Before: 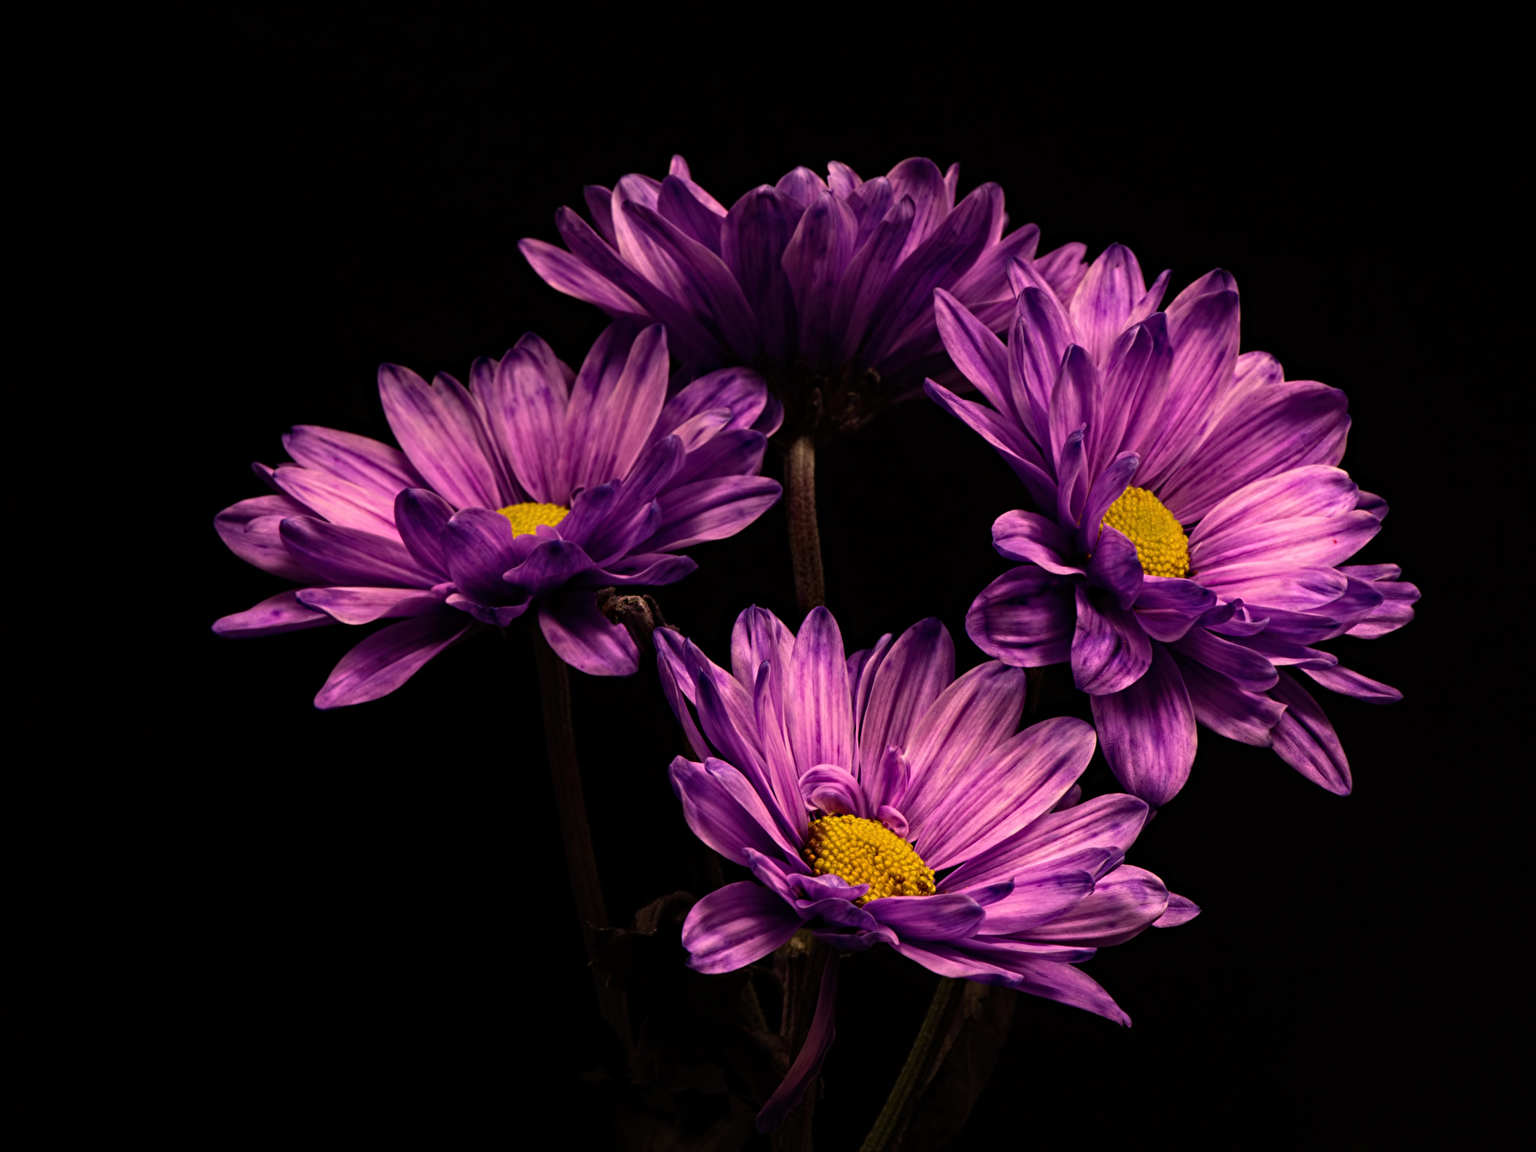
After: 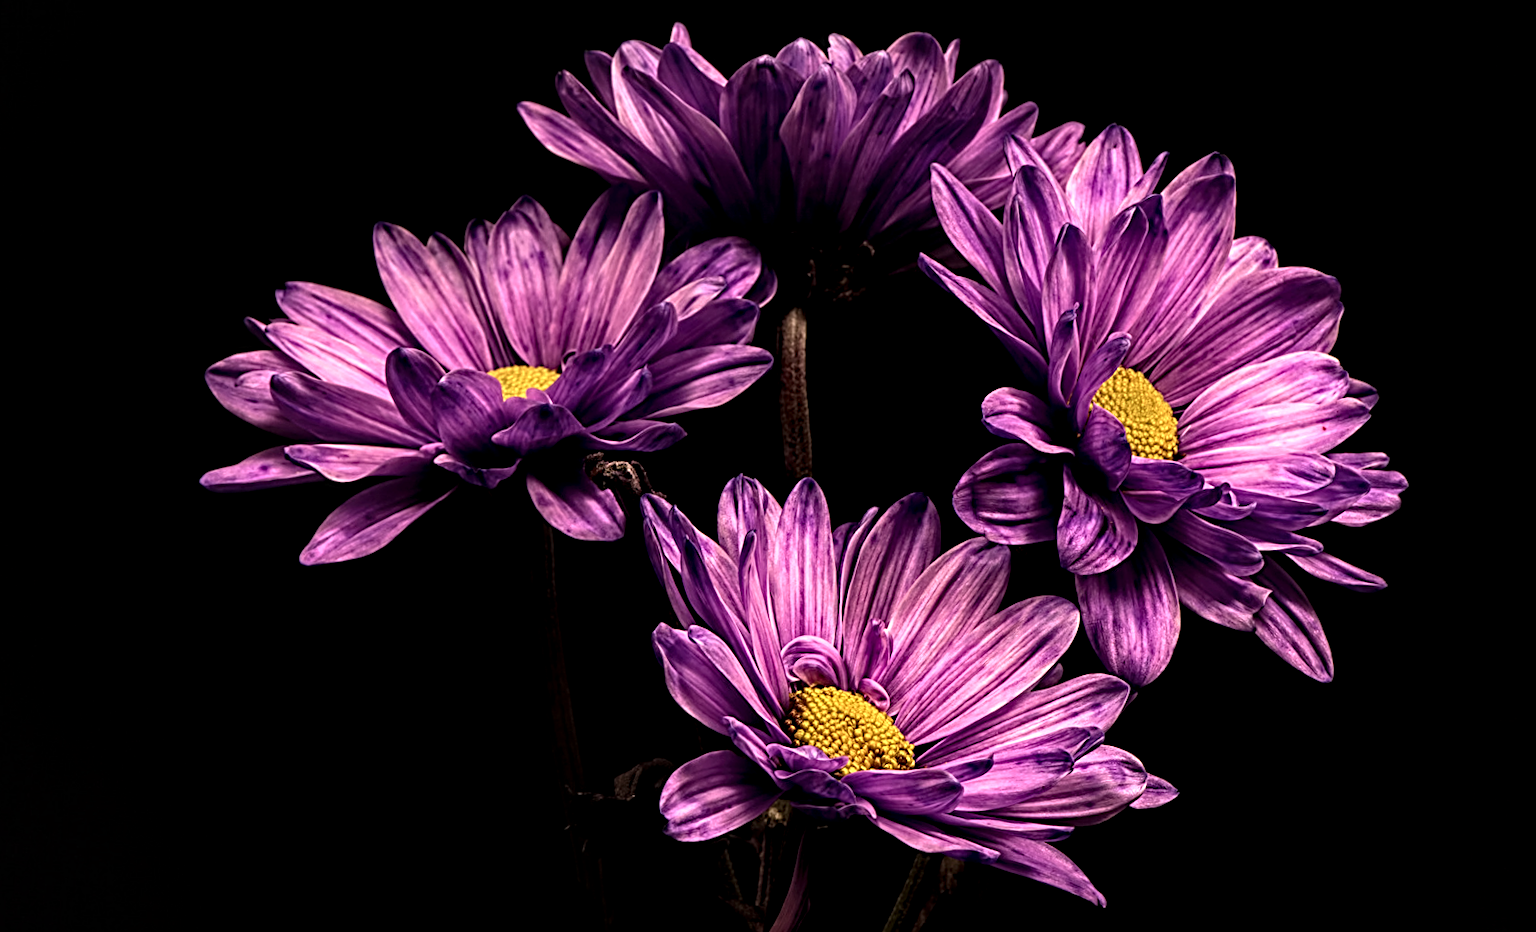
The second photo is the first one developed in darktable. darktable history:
local contrast: highlights 65%, shadows 54%, detail 169%, midtone range 0.514
rotate and perspective: rotation 1.72°, automatic cropping off
sharpen: radius 2.584, amount 0.688
crop and rotate: left 1.814%, top 12.818%, right 0.25%, bottom 9.225%
